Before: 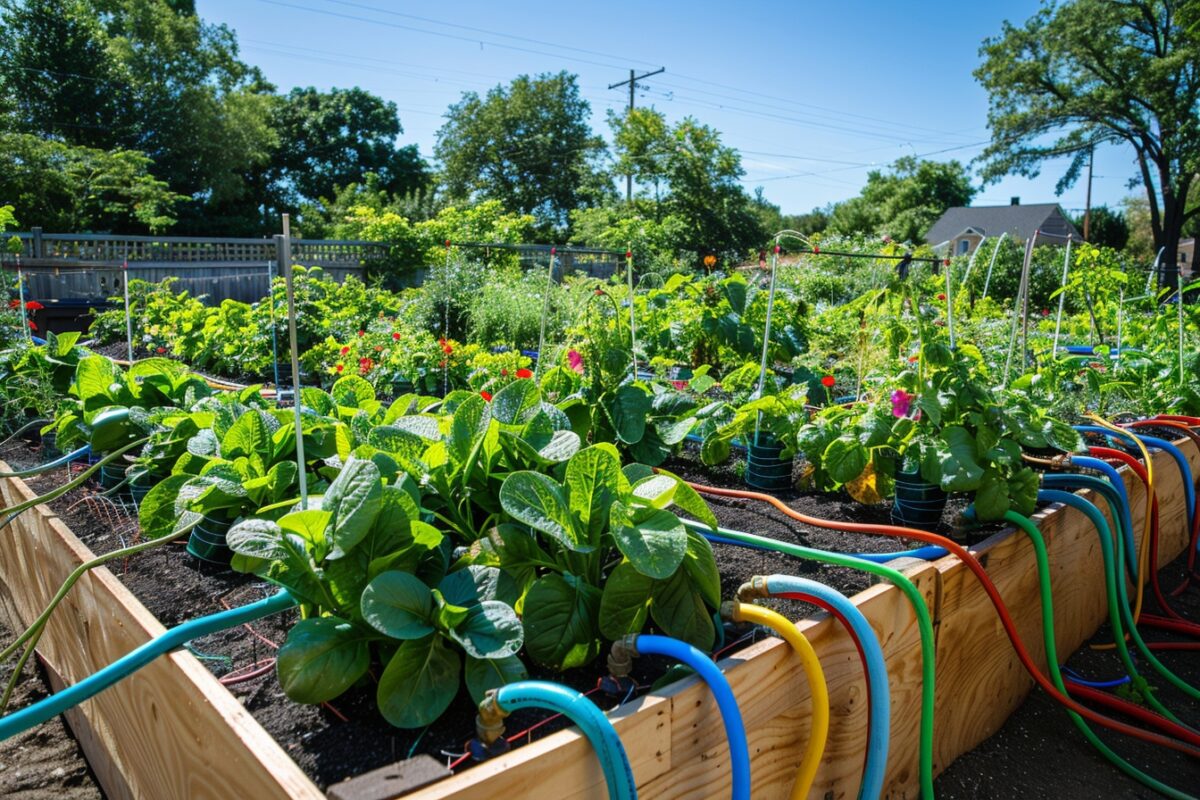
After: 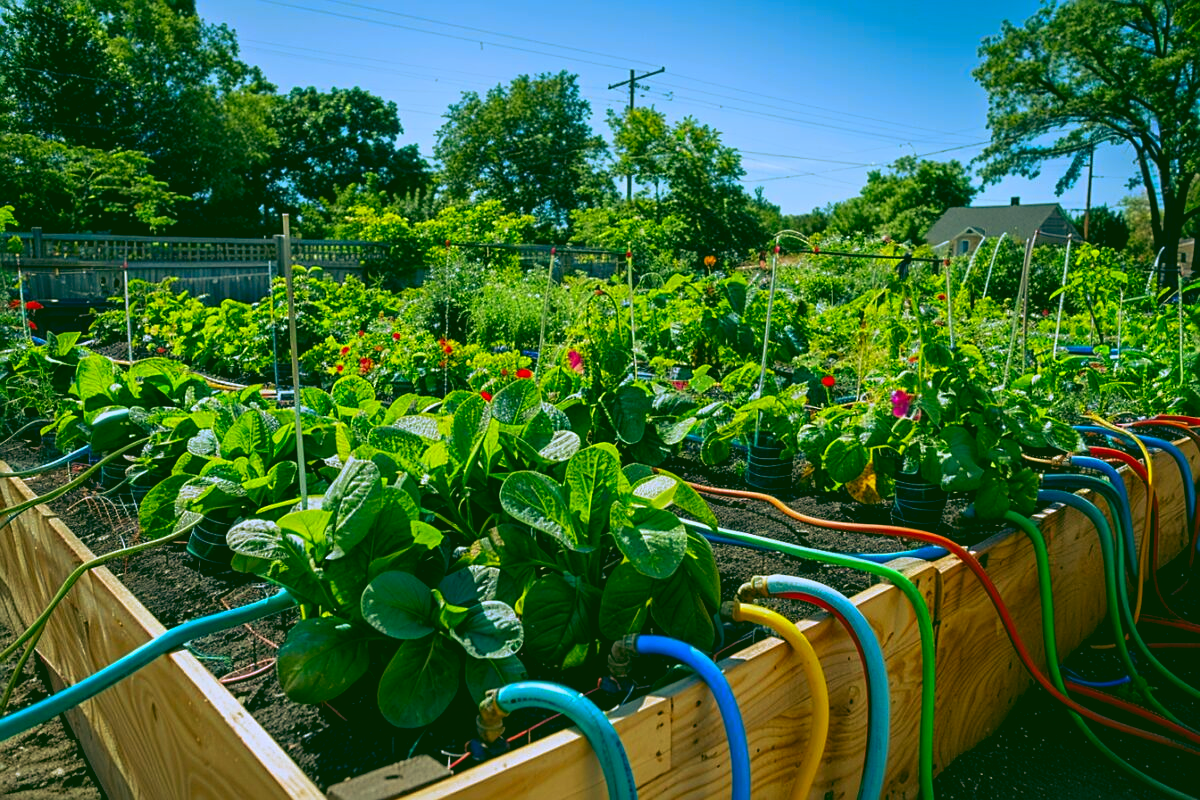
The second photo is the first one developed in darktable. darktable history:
color correction: saturation 1.32
sharpen: on, module defaults
rgb curve: curves: ch0 [(0.123, 0.061) (0.995, 0.887)]; ch1 [(0.06, 0.116) (1, 0.906)]; ch2 [(0, 0) (0.824, 0.69) (1, 1)], mode RGB, independent channels, compensate middle gray true
